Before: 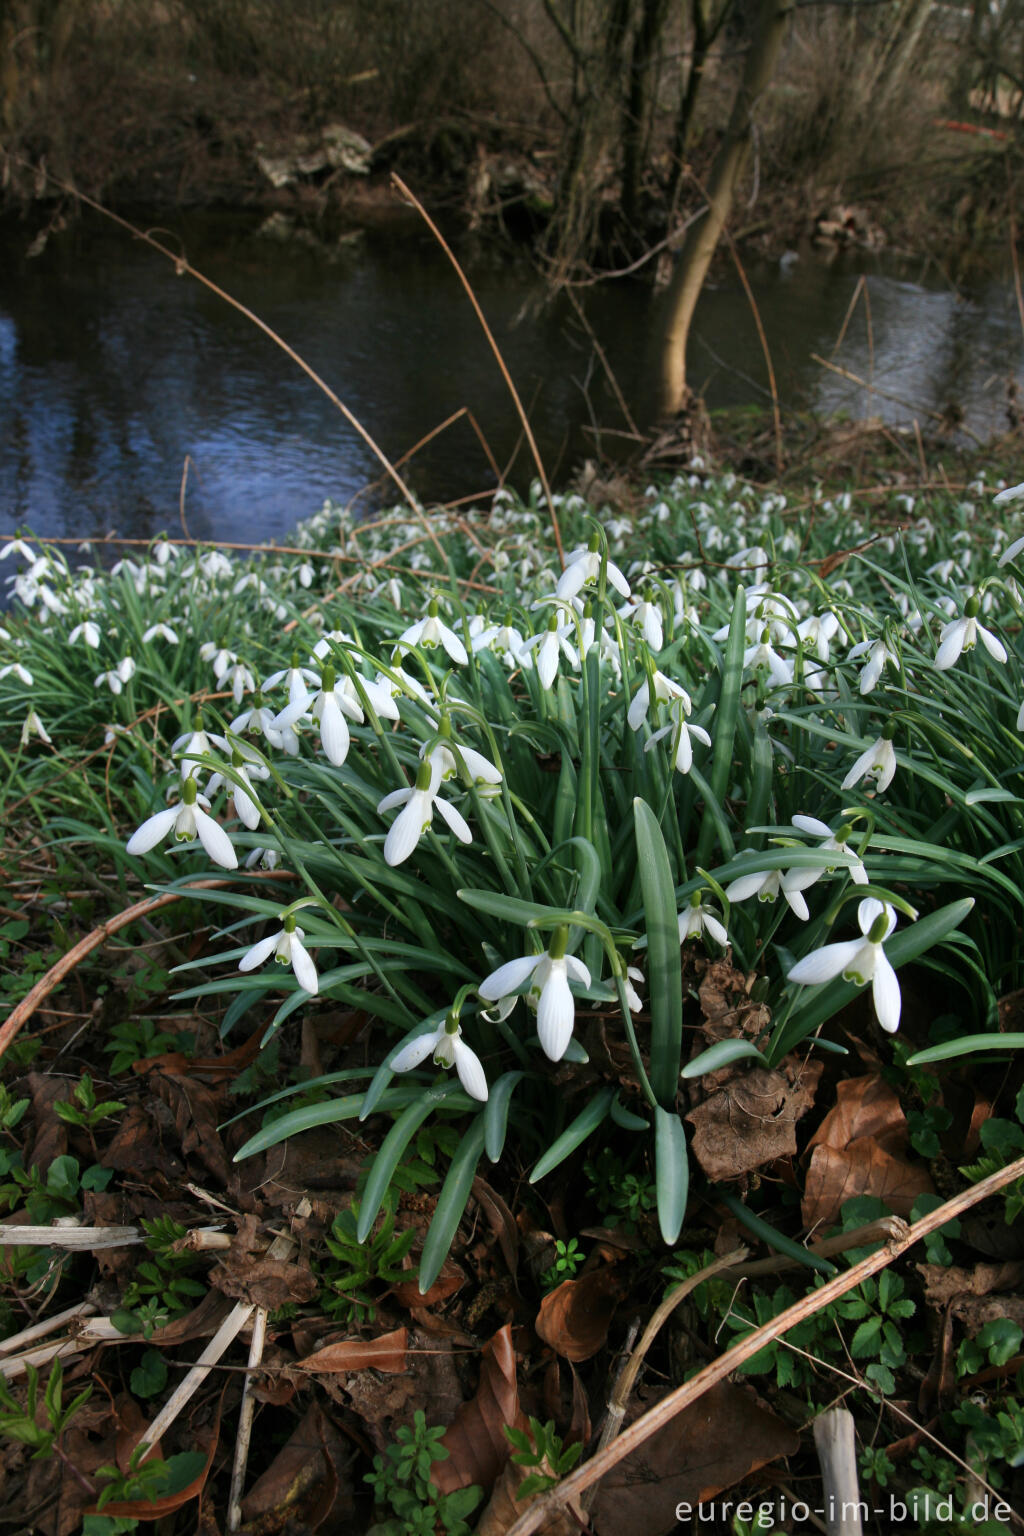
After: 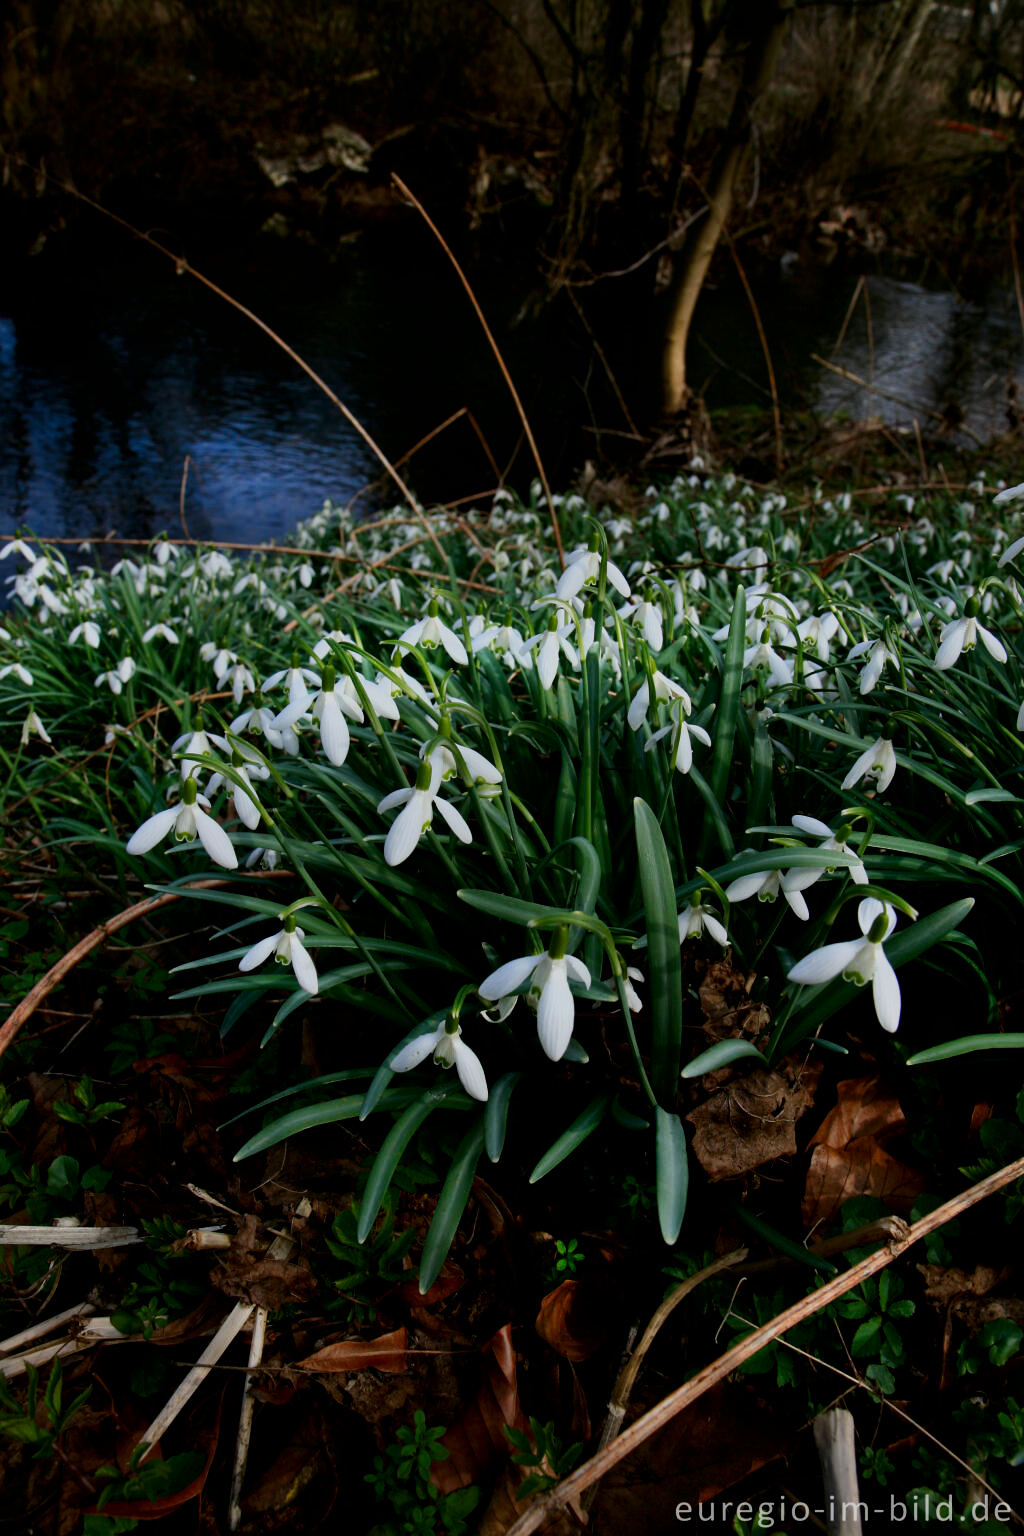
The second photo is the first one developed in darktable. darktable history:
contrast brightness saturation: contrast 0.1, brightness -0.26, saturation 0.14
filmic rgb: black relative exposure -7.75 EV, white relative exposure 4.4 EV, threshold 3 EV, hardness 3.76, latitude 50%, contrast 1.1, color science v5 (2021), contrast in shadows safe, contrast in highlights safe, enable highlight reconstruction true
